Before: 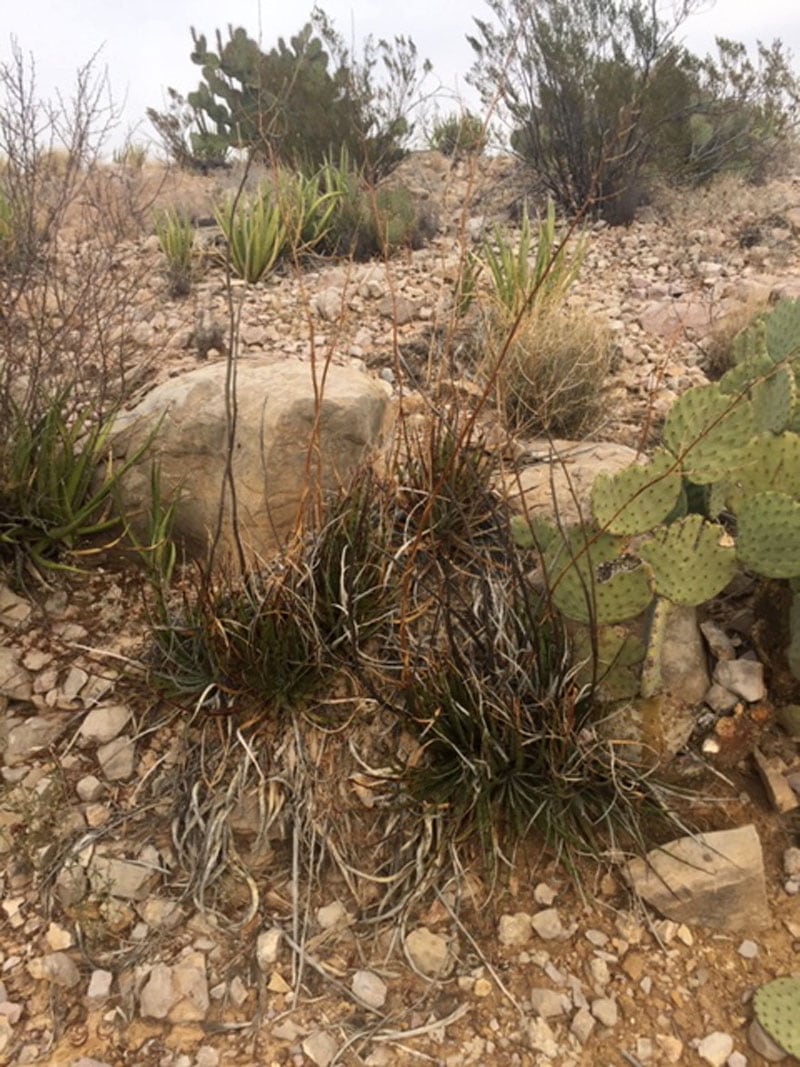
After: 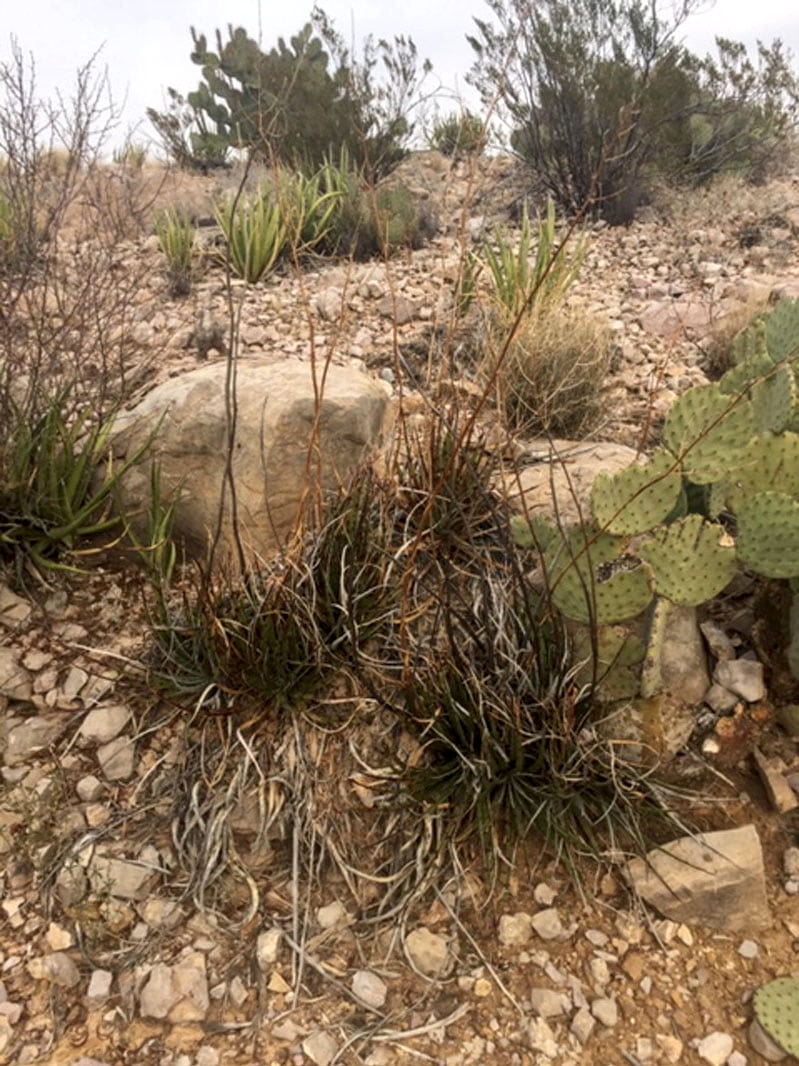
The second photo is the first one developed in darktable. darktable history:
crop and rotate: left 0.088%, bottom 0.006%
local contrast: on, module defaults
